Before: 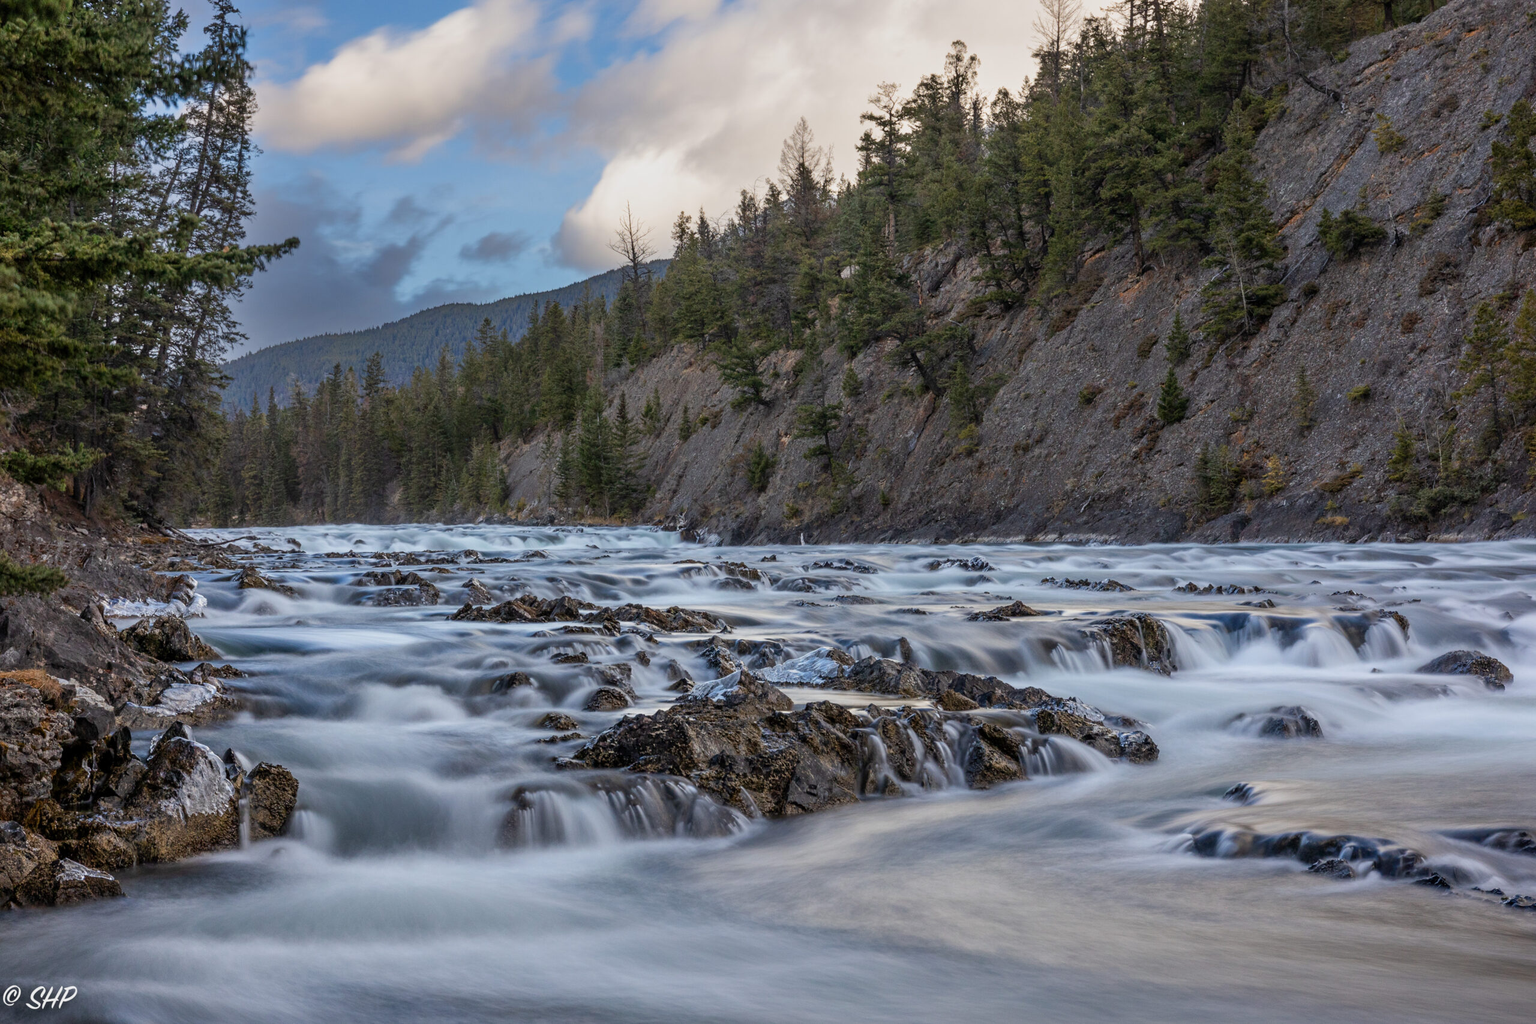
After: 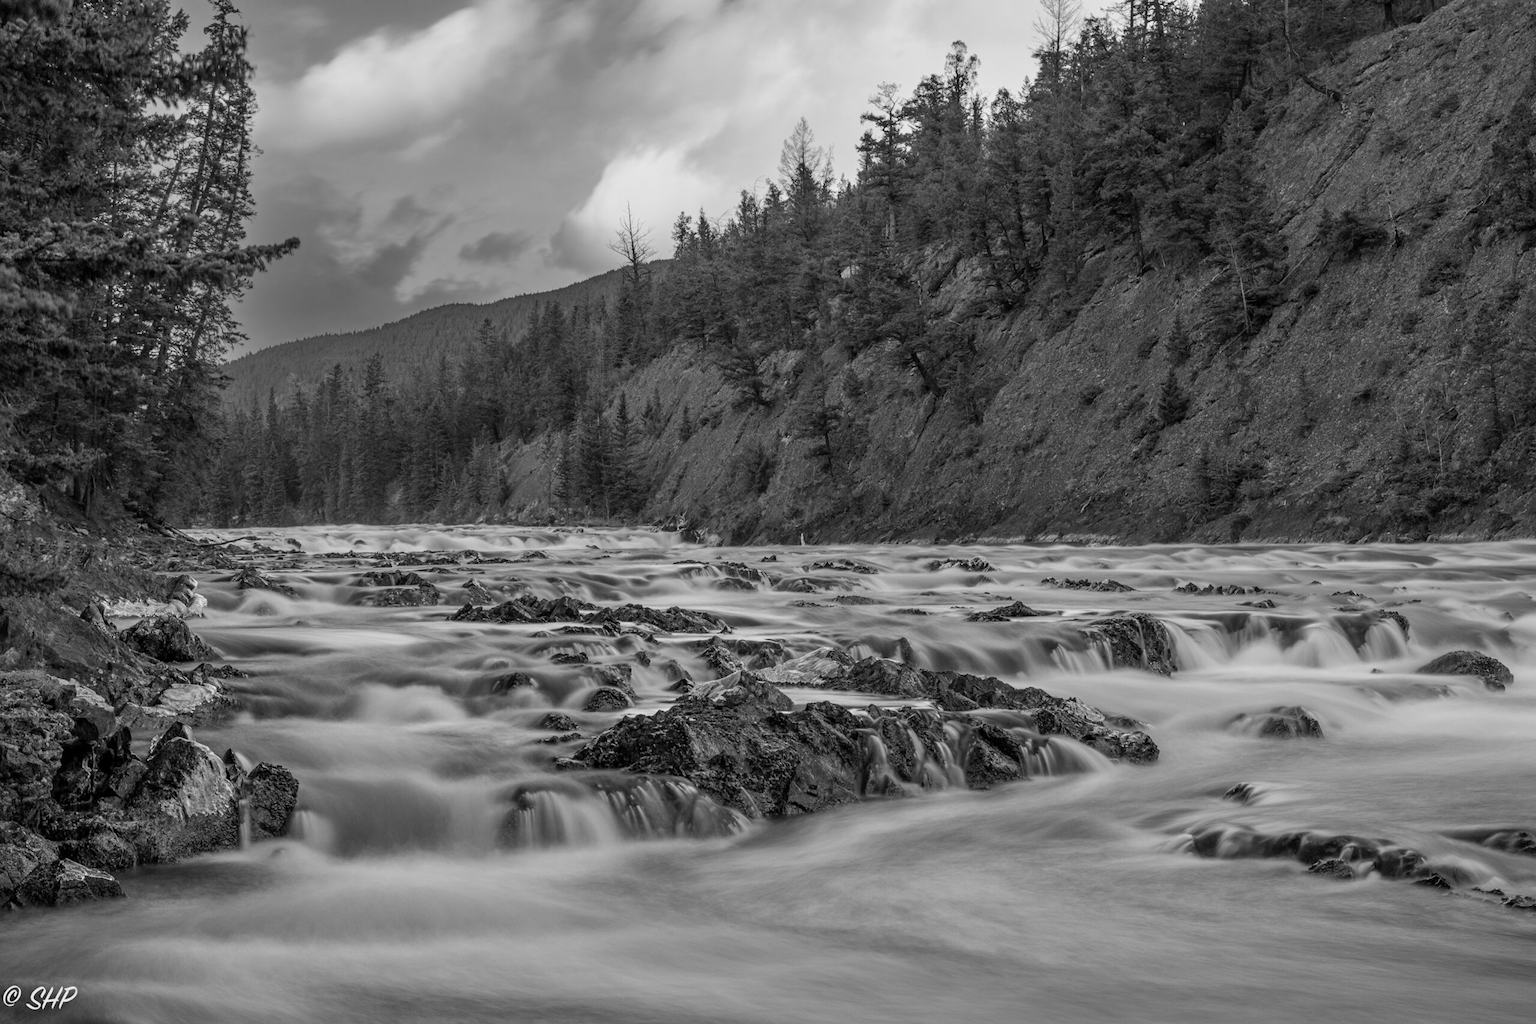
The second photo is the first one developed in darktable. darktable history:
monochrome: a -11.7, b 1.62, size 0.5, highlights 0.38
color correction: highlights a* -4.18, highlights b* -10.81
